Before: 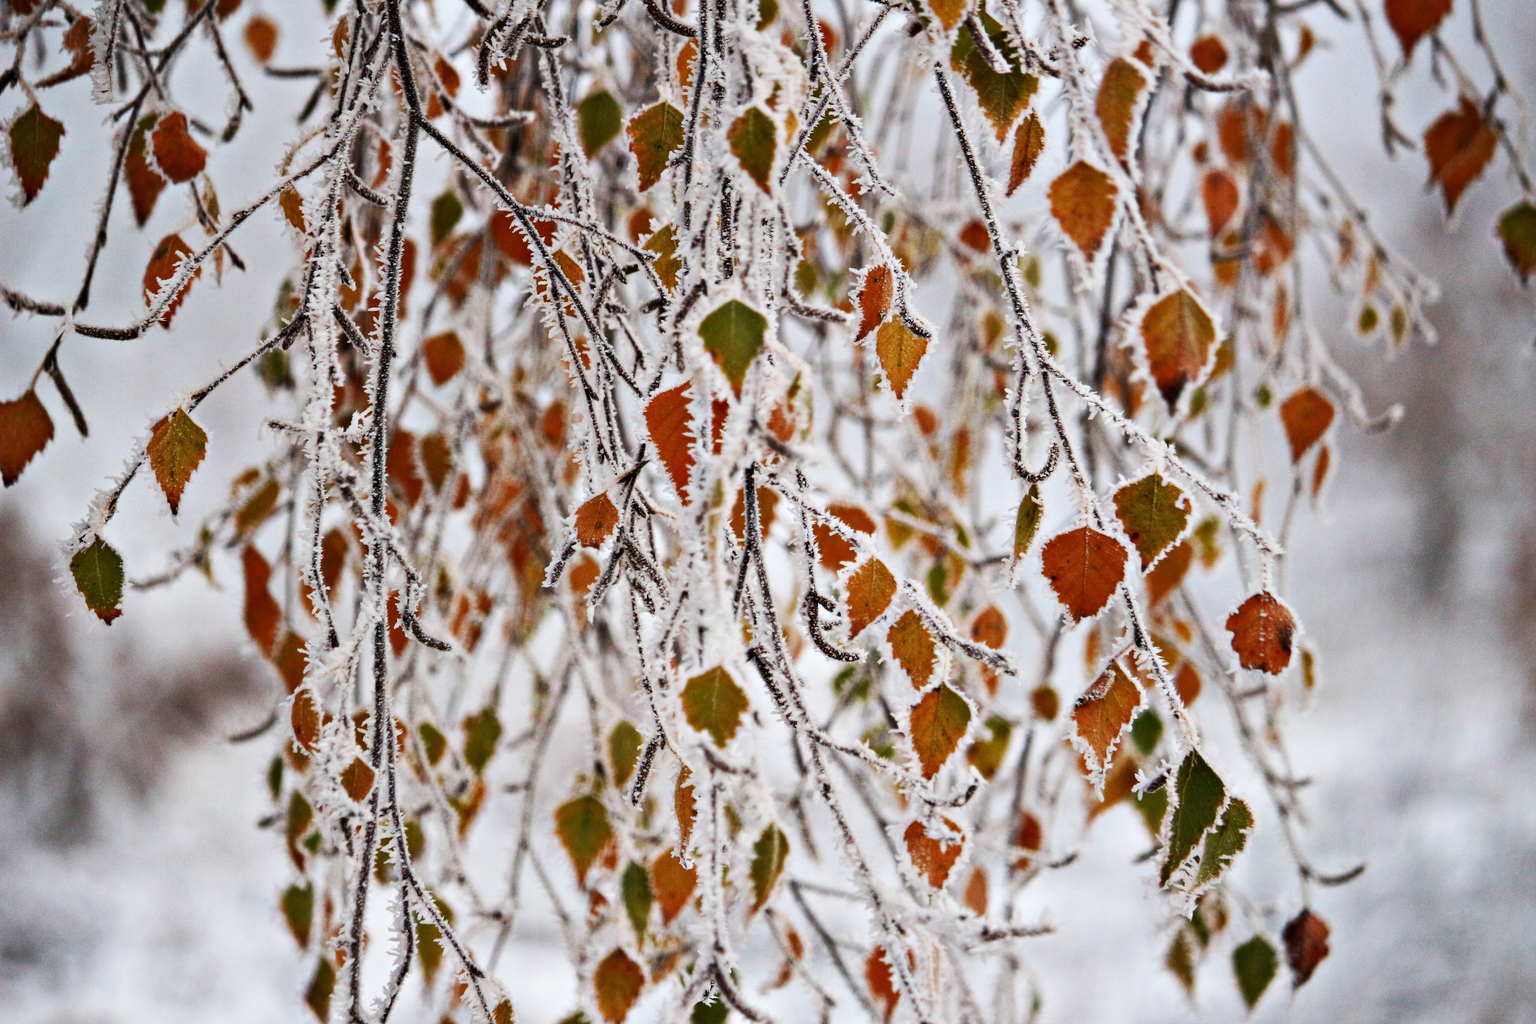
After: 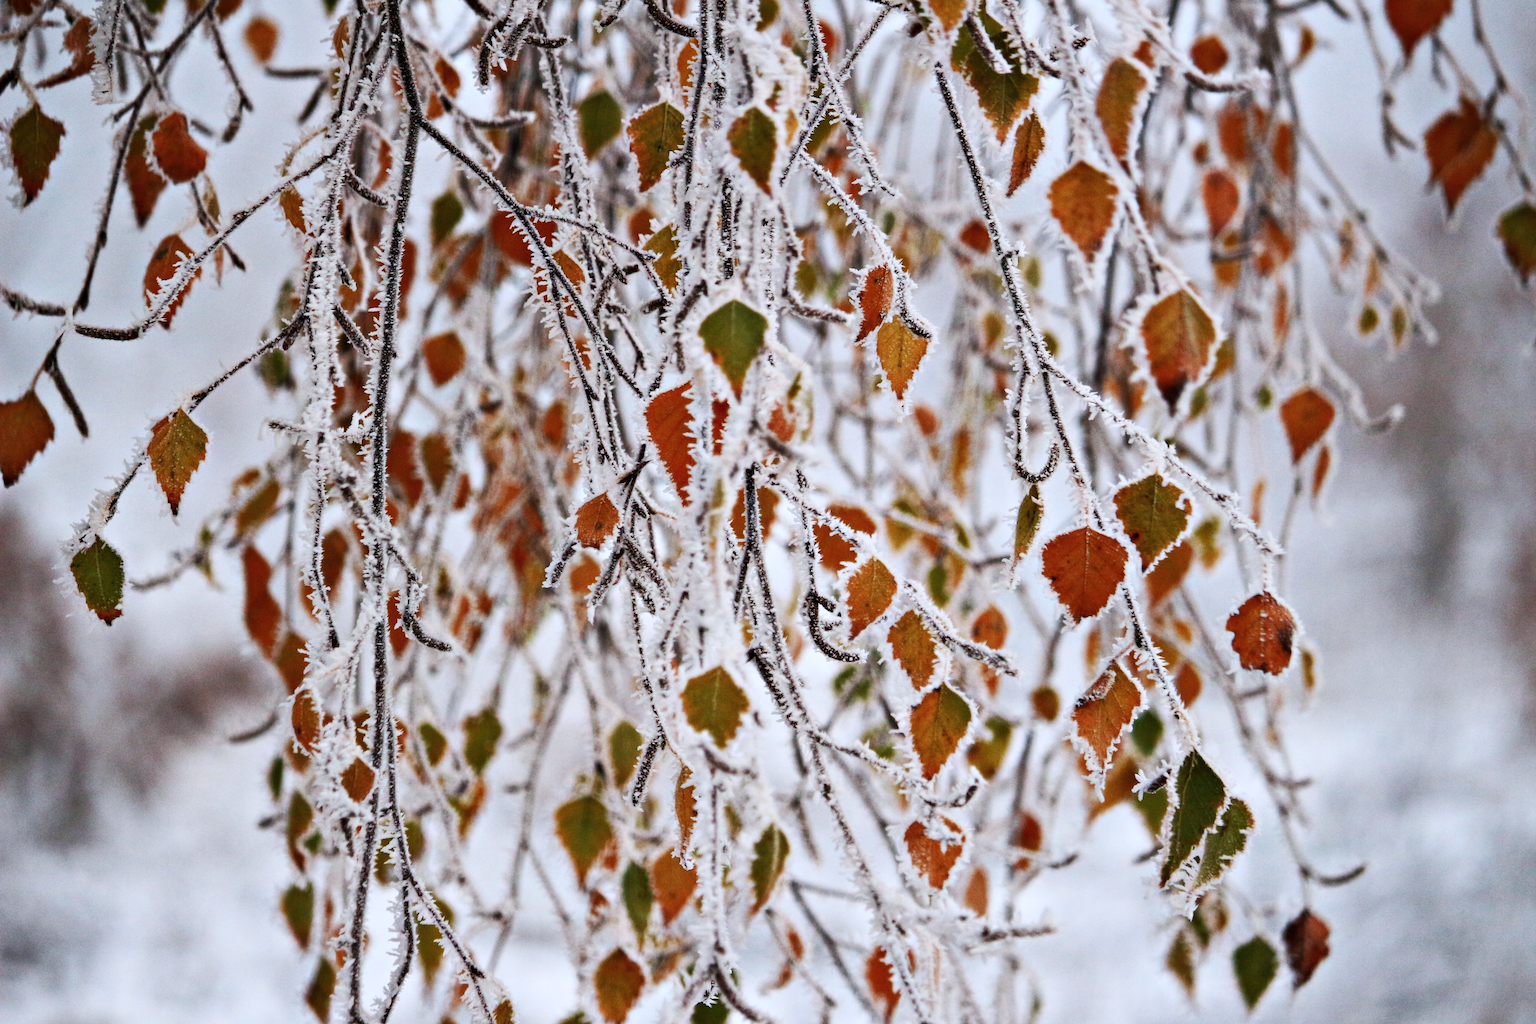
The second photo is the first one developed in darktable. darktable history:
tone equalizer: on, module defaults
color correction: highlights a* -0.137, highlights b* -5.91, shadows a* -0.137, shadows b* -0.137
